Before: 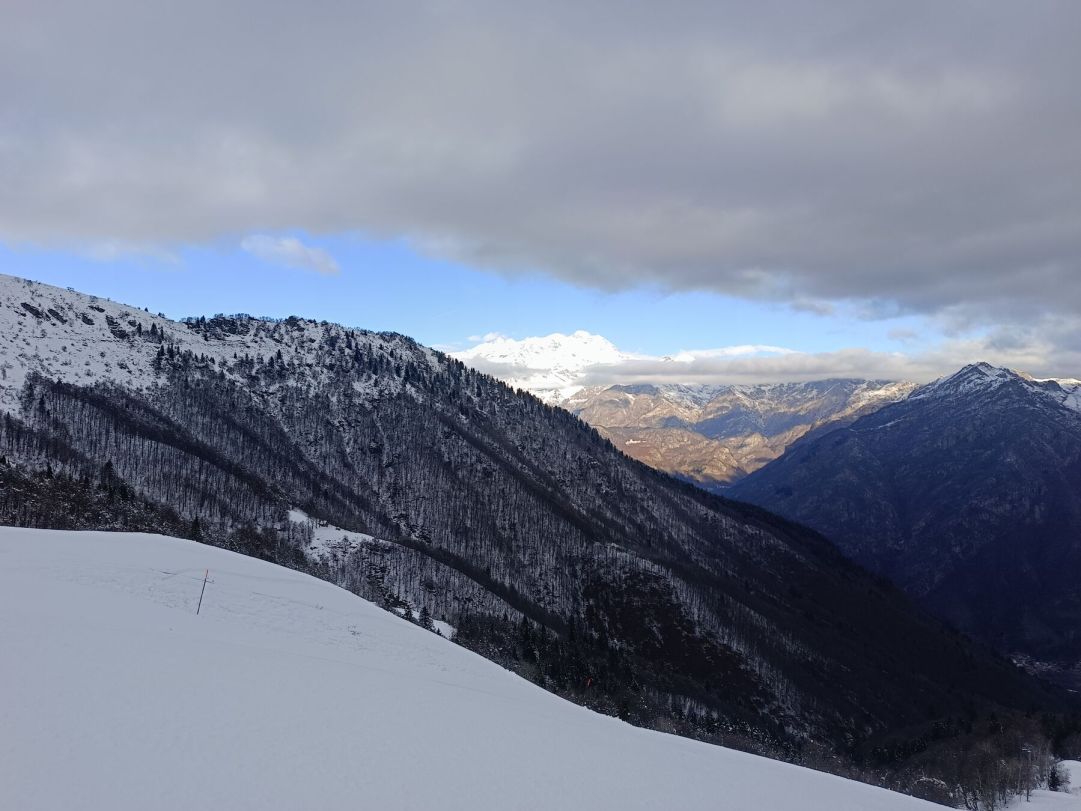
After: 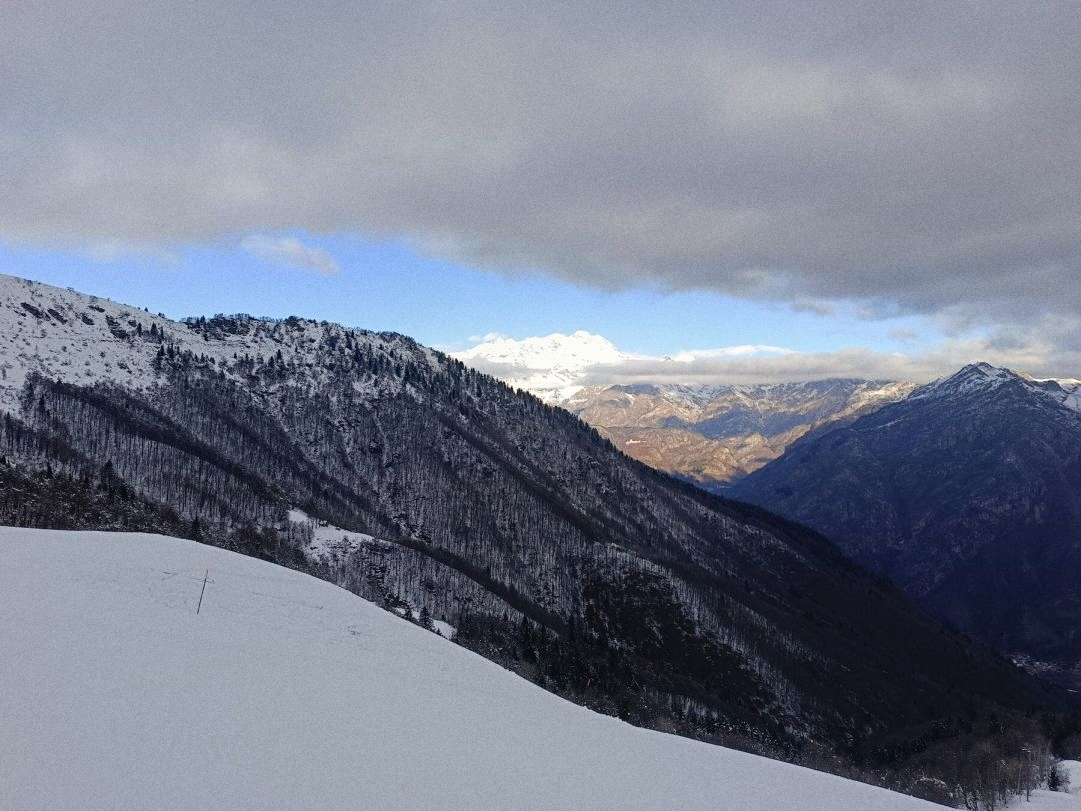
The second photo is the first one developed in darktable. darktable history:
white balance: red 1.009, blue 0.985
shadows and highlights: shadows 37.27, highlights -28.18, soften with gaussian
grain: coarseness 0.47 ISO
